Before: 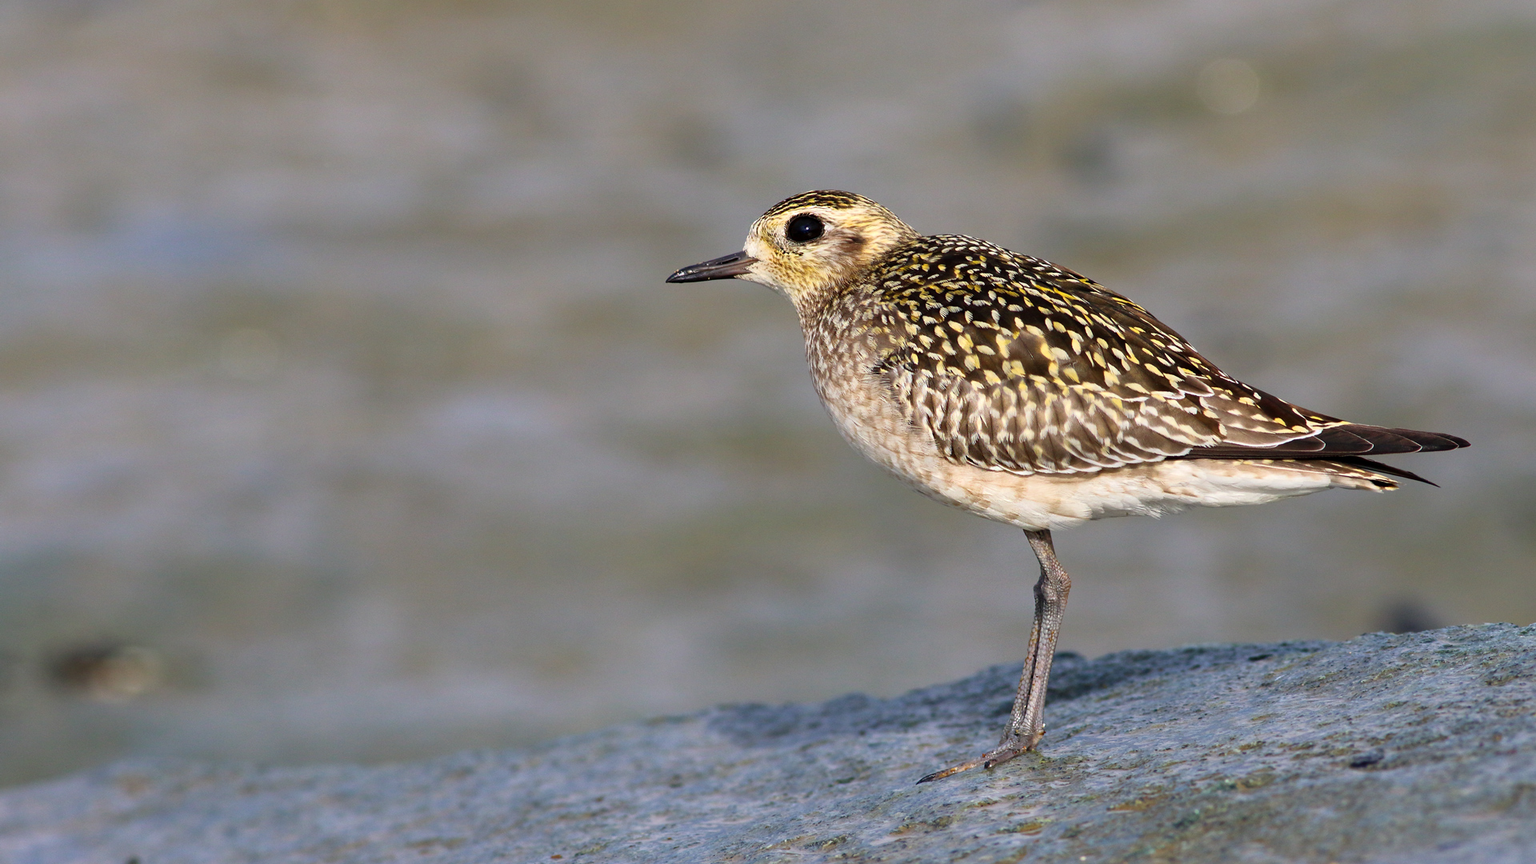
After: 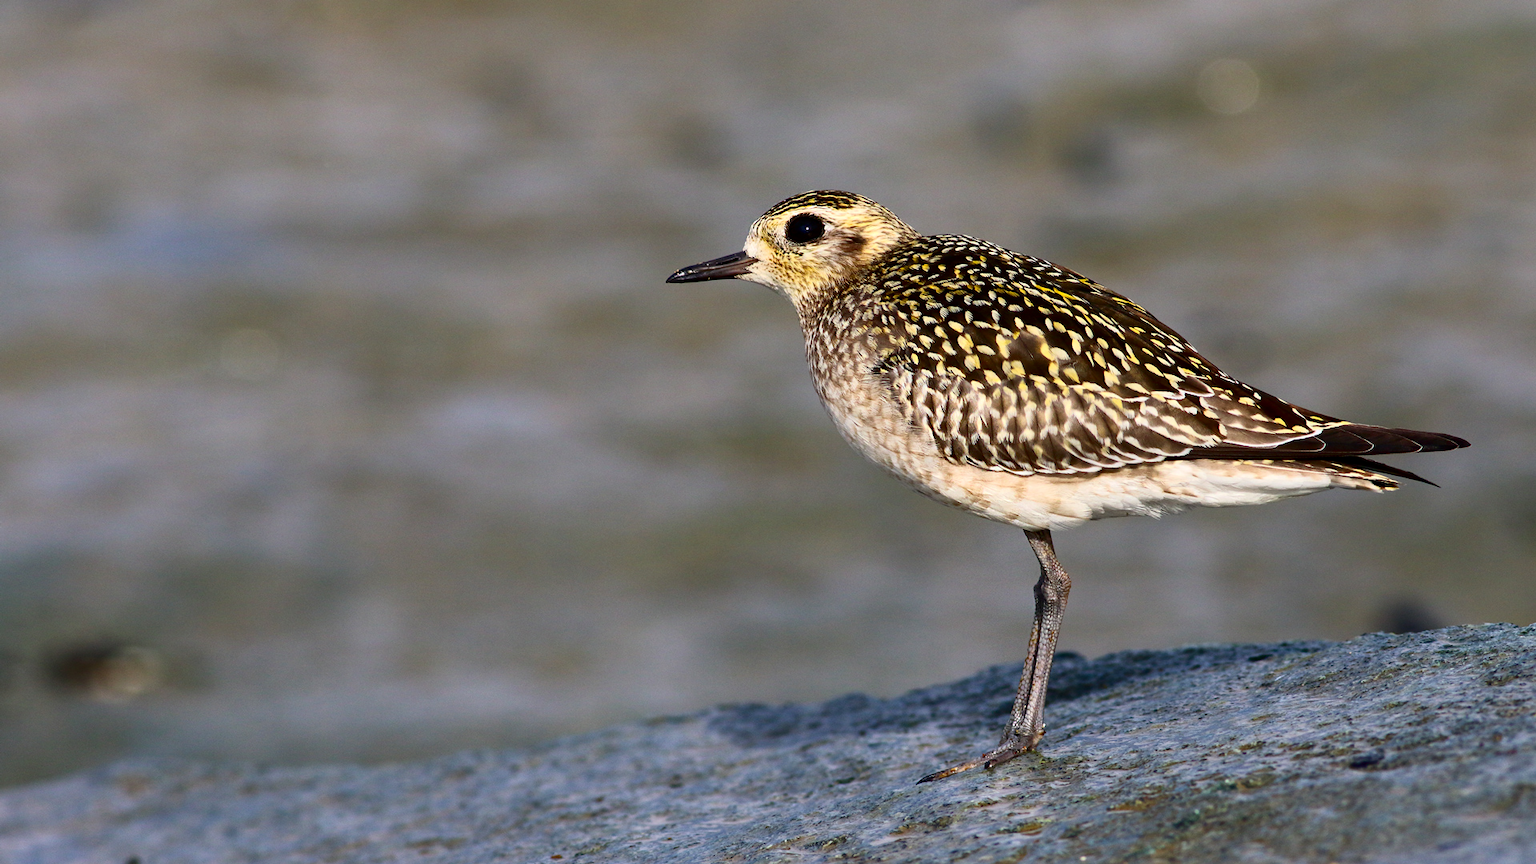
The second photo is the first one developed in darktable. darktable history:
contrast brightness saturation: contrast 0.203, brightness -0.112, saturation 0.105
